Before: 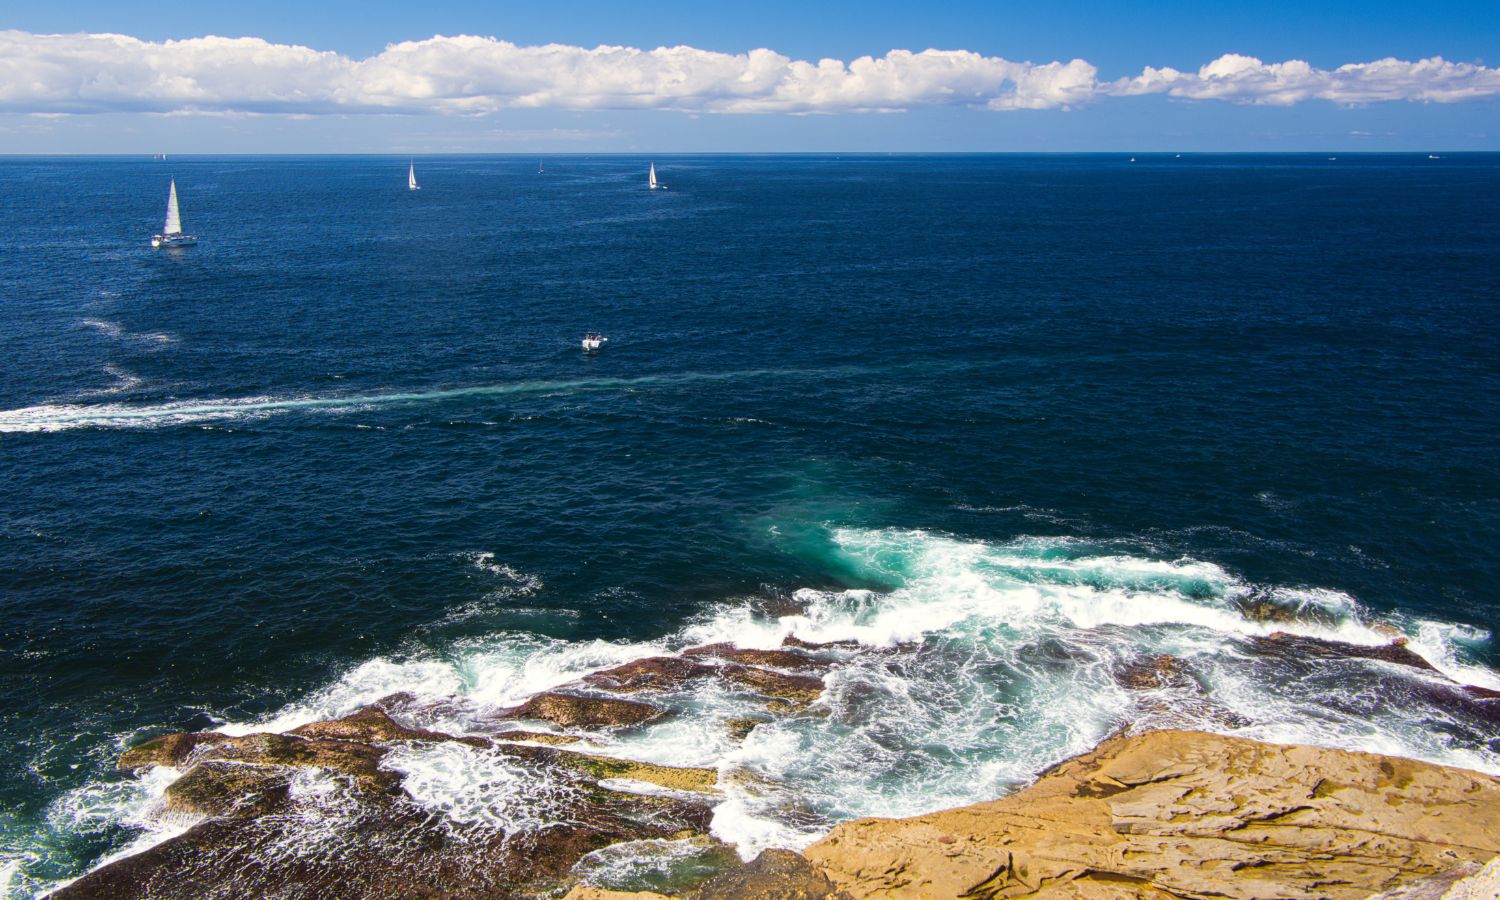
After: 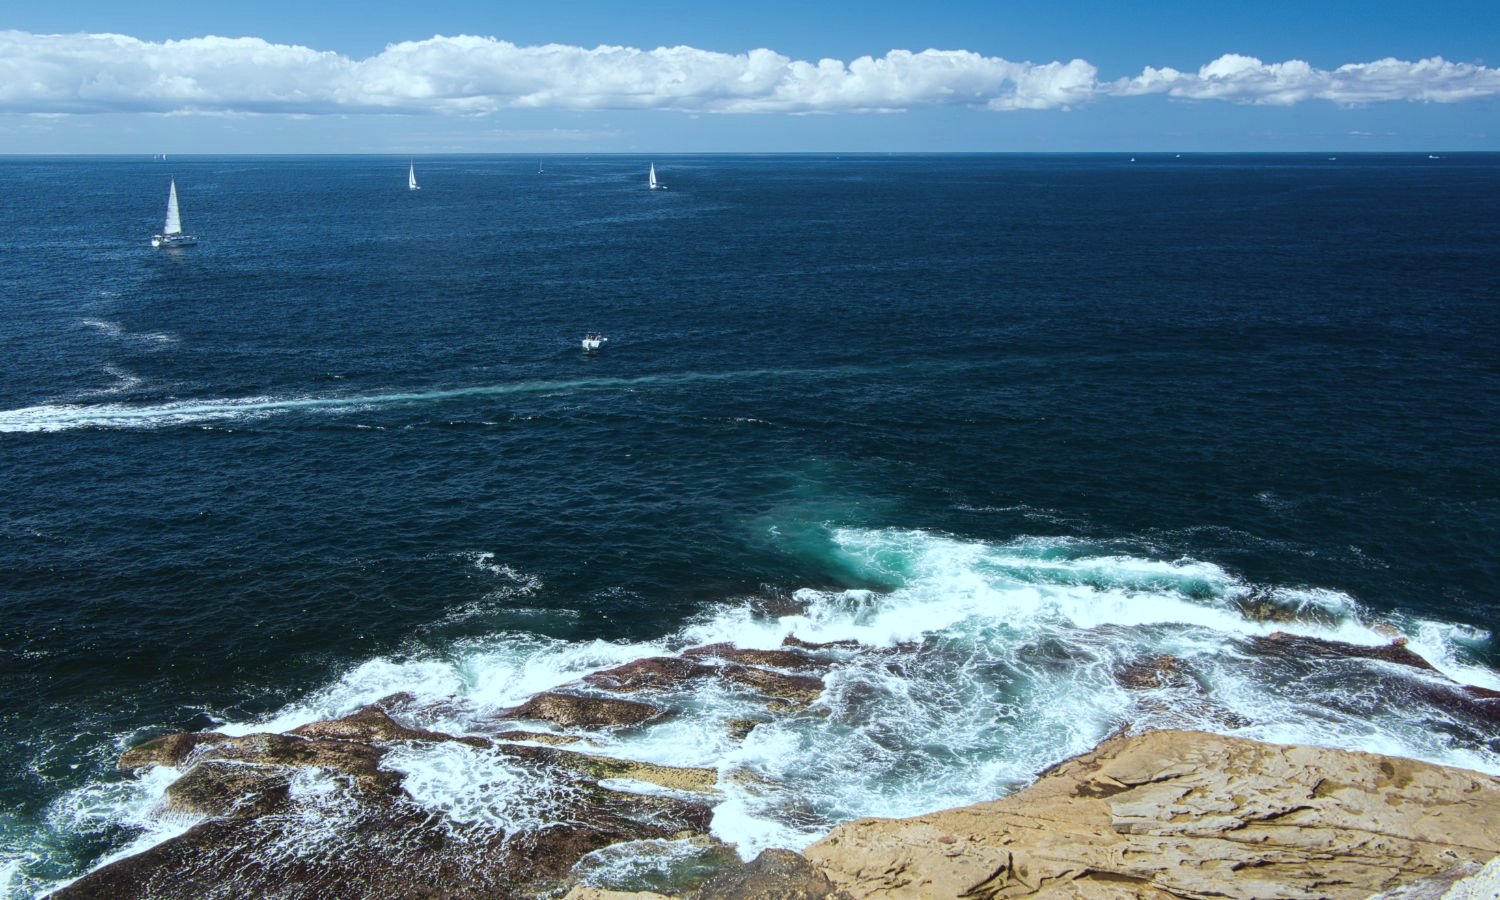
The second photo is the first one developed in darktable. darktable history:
color correction: highlights a* -13.03, highlights b* -17.78, saturation 0.71
